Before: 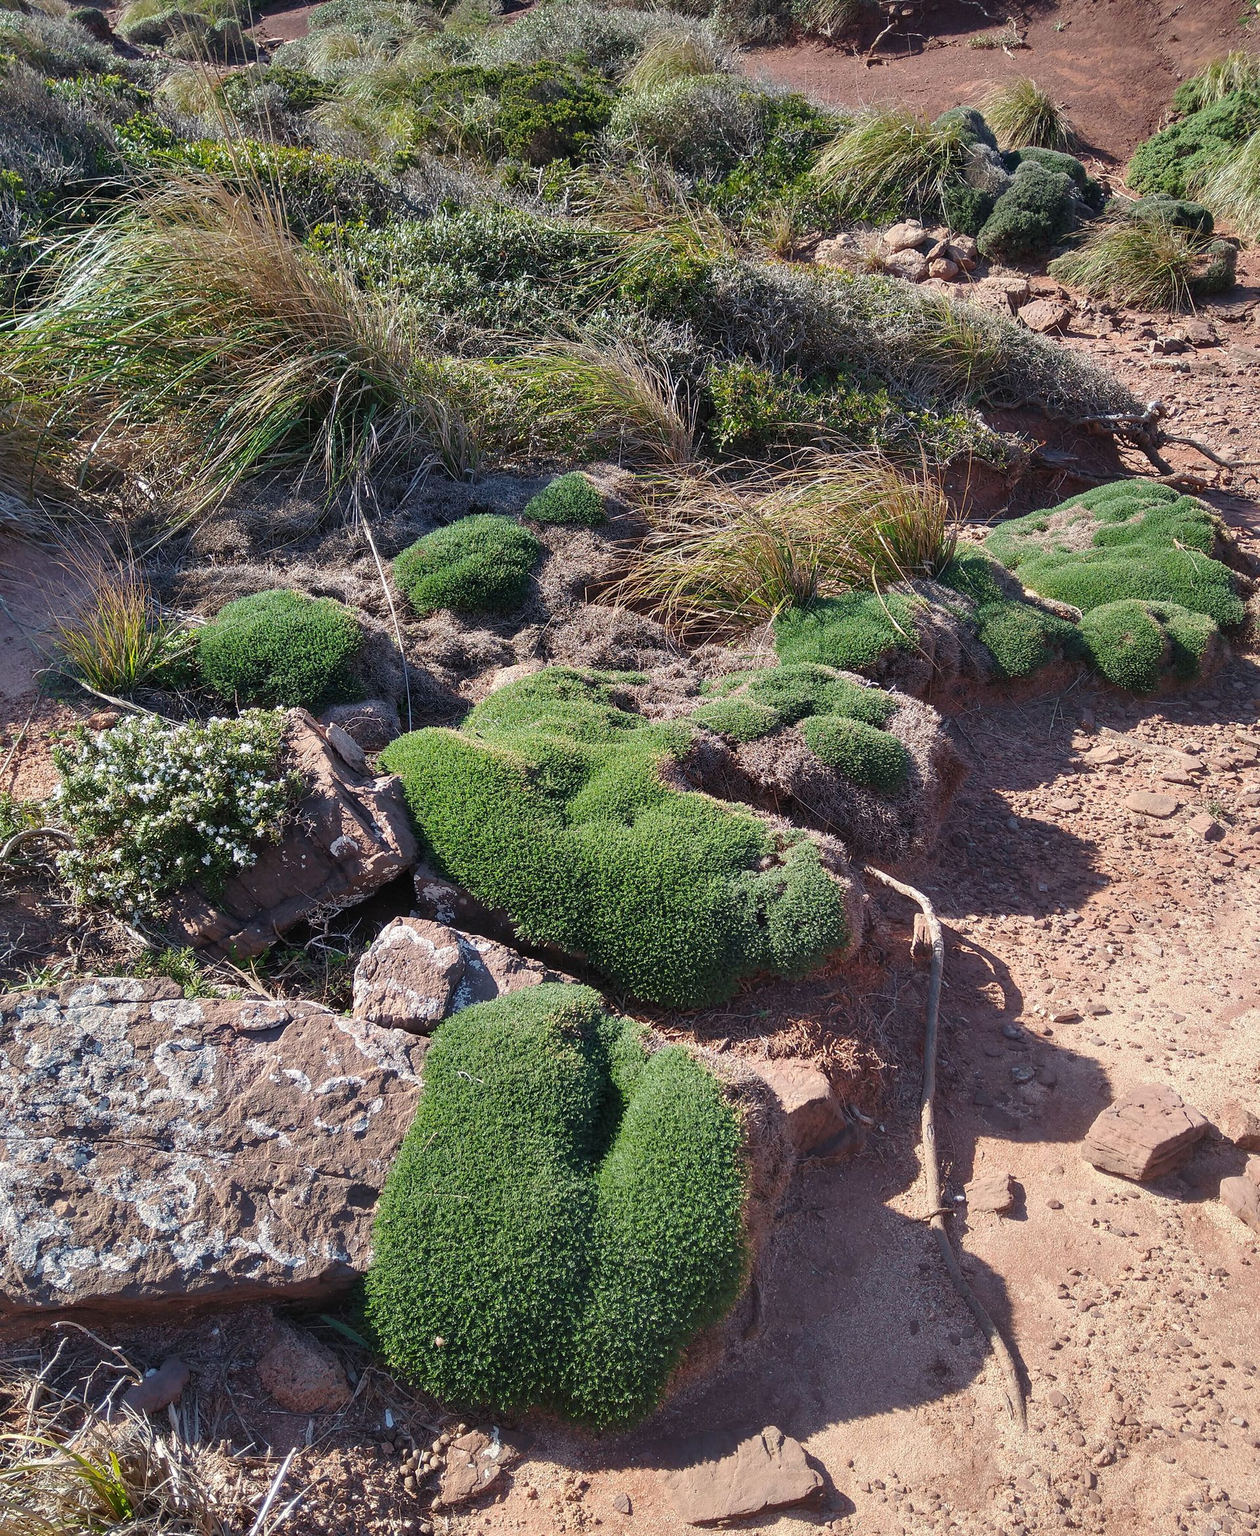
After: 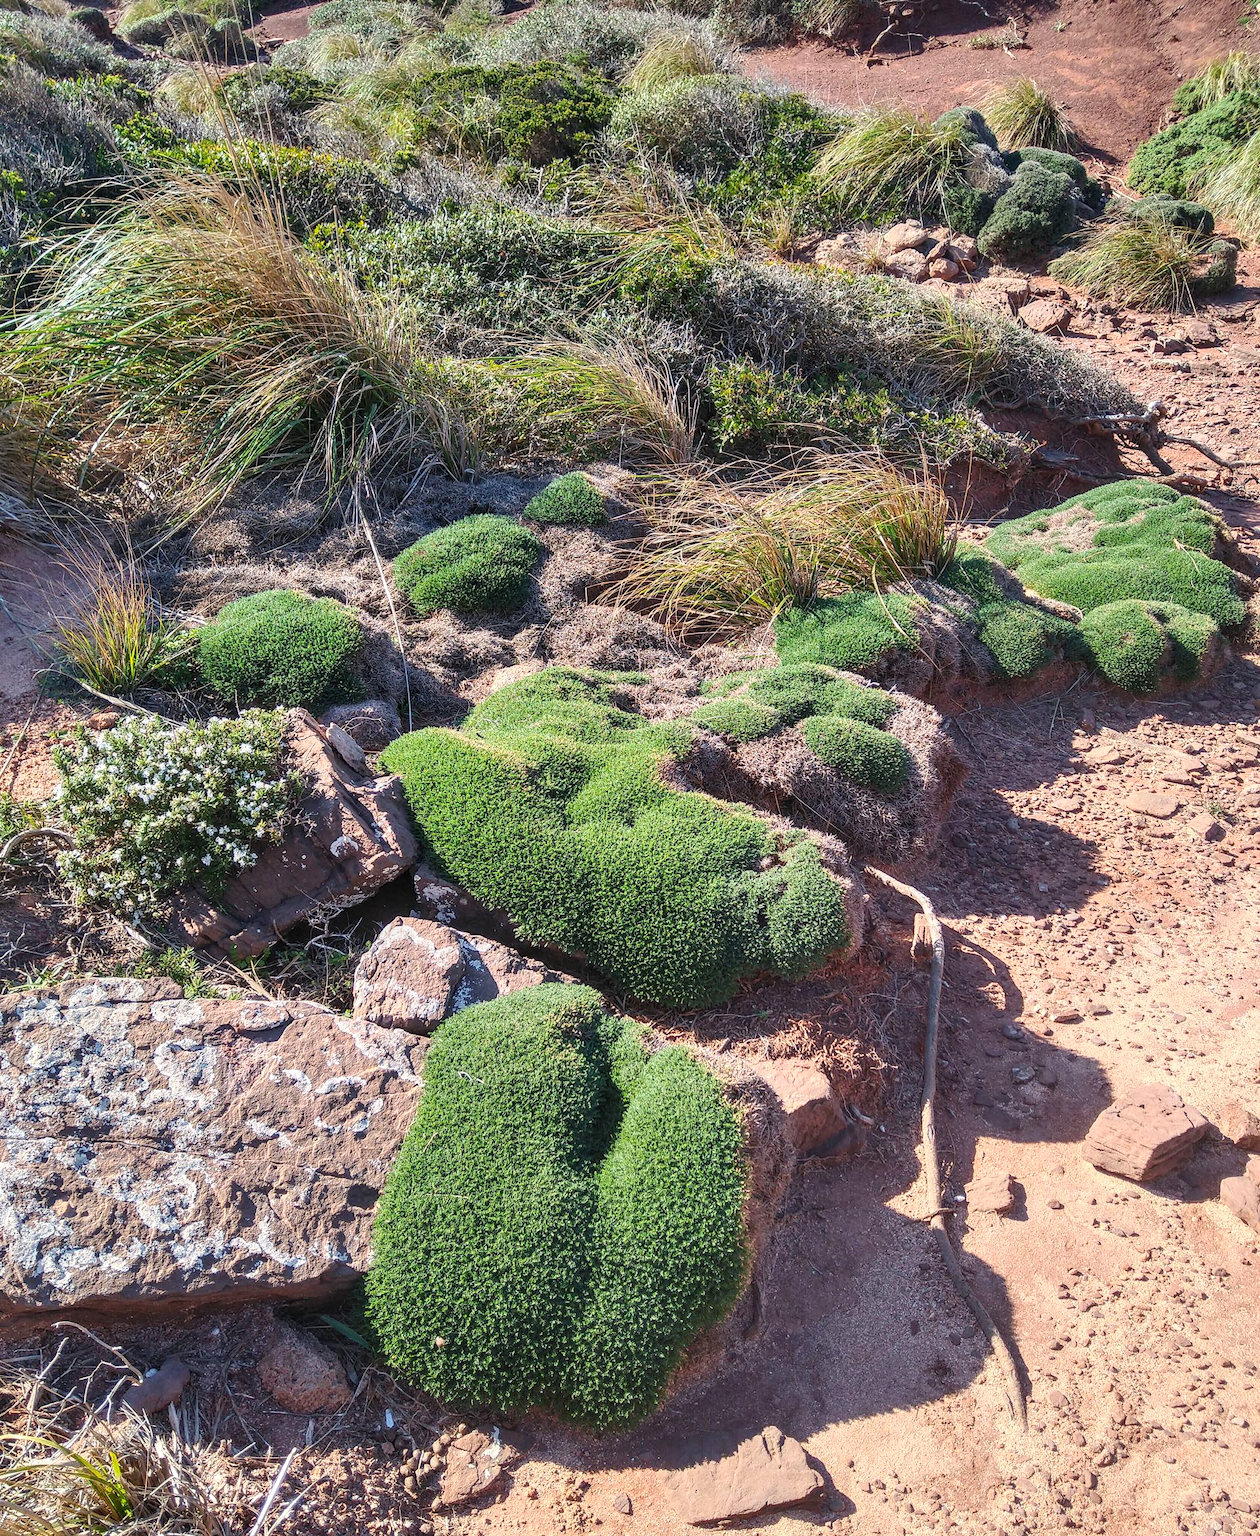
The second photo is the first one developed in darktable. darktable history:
white balance: emerald 1
contrast brightness saturation: contrast 0.2, brightness 0.16, saturation 0.22
local contrast: on, module defaults
